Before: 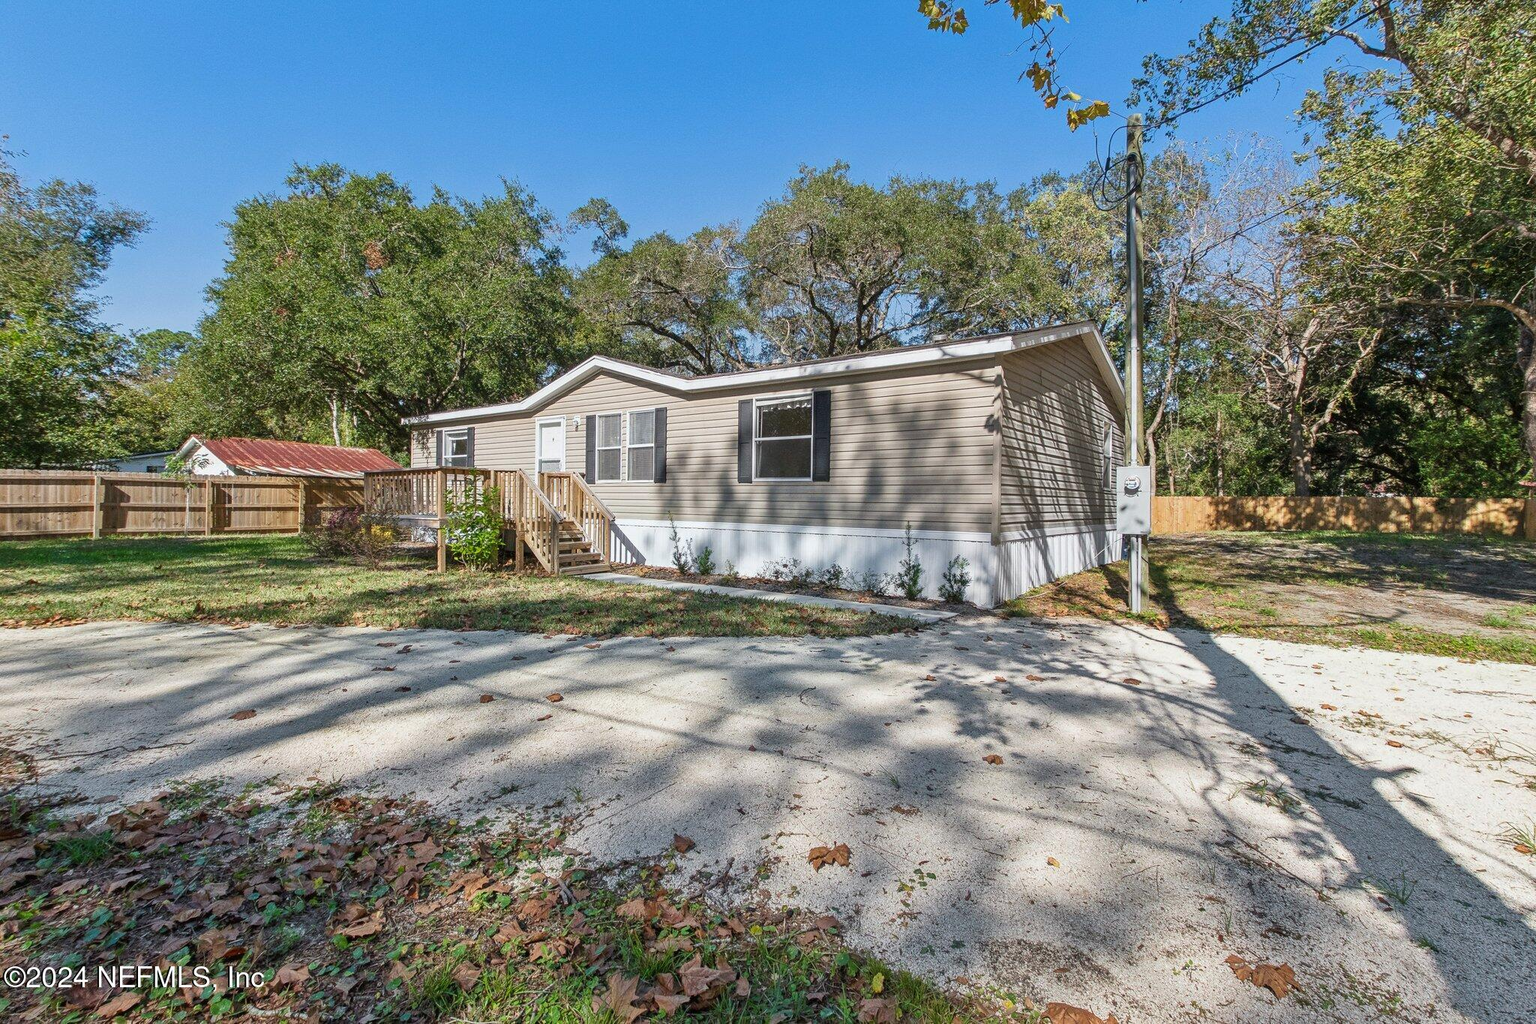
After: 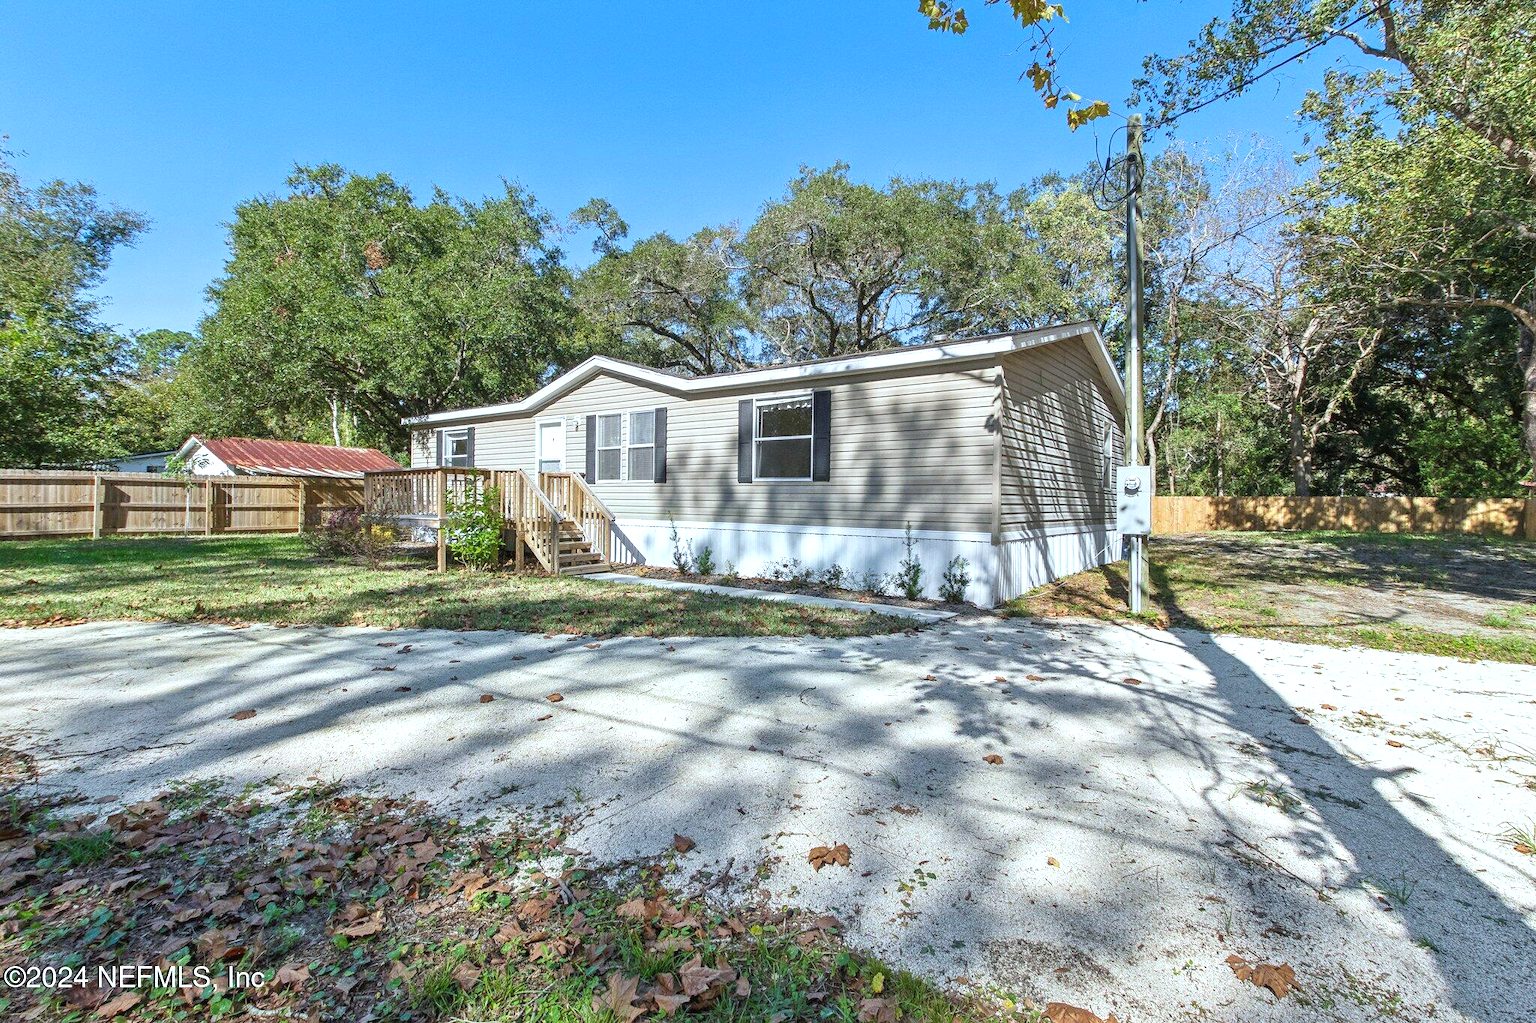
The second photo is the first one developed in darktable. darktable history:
exposure: black level correction 0, exposure 0.5 EV, compensate highlight preservation false
tone equalizer: on, module defaults
white balance: red 0.925, blue 1.046
